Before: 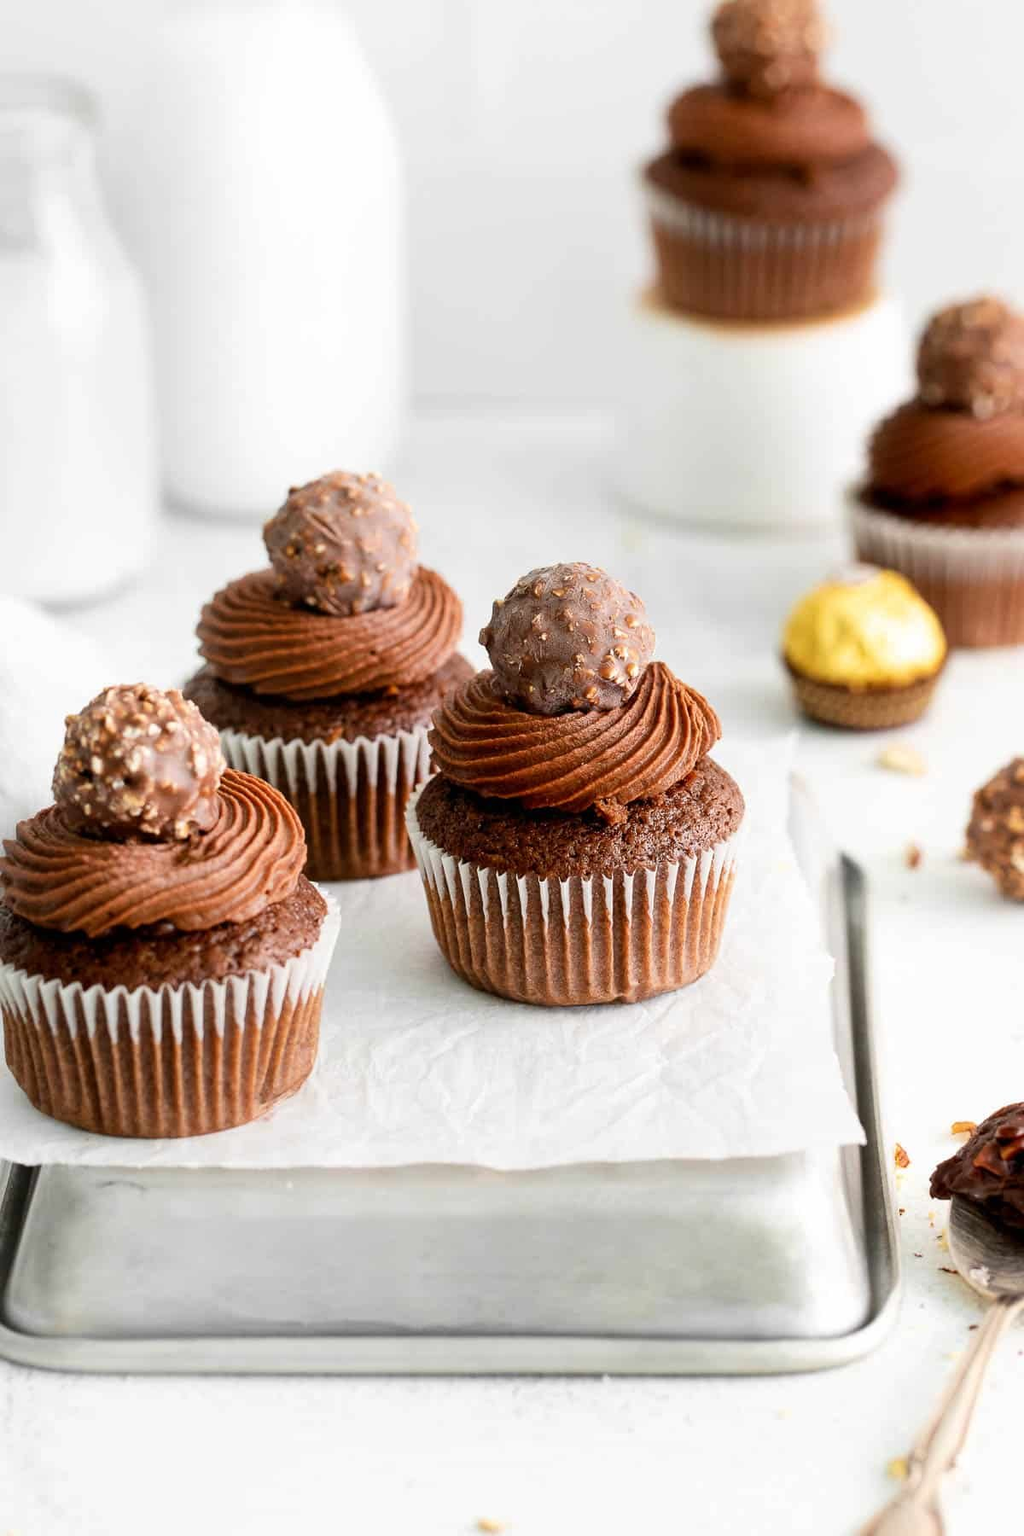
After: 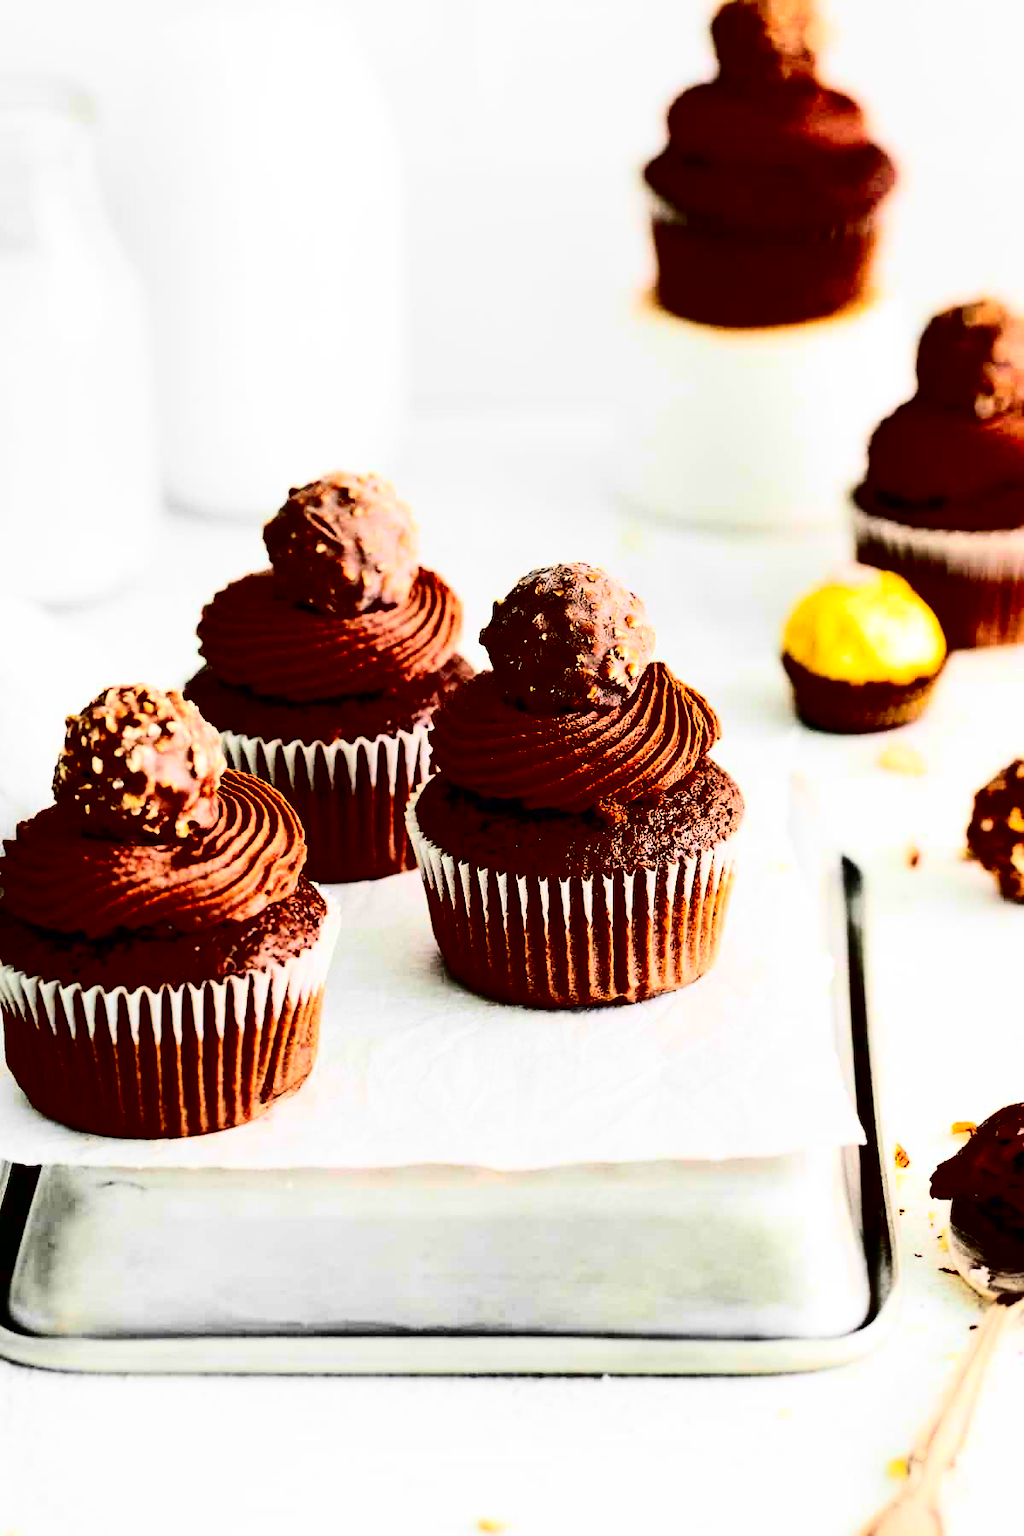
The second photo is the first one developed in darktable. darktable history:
contrast brightness saturation: contrast 0.79, brightness -0.992, saturation 0.983
